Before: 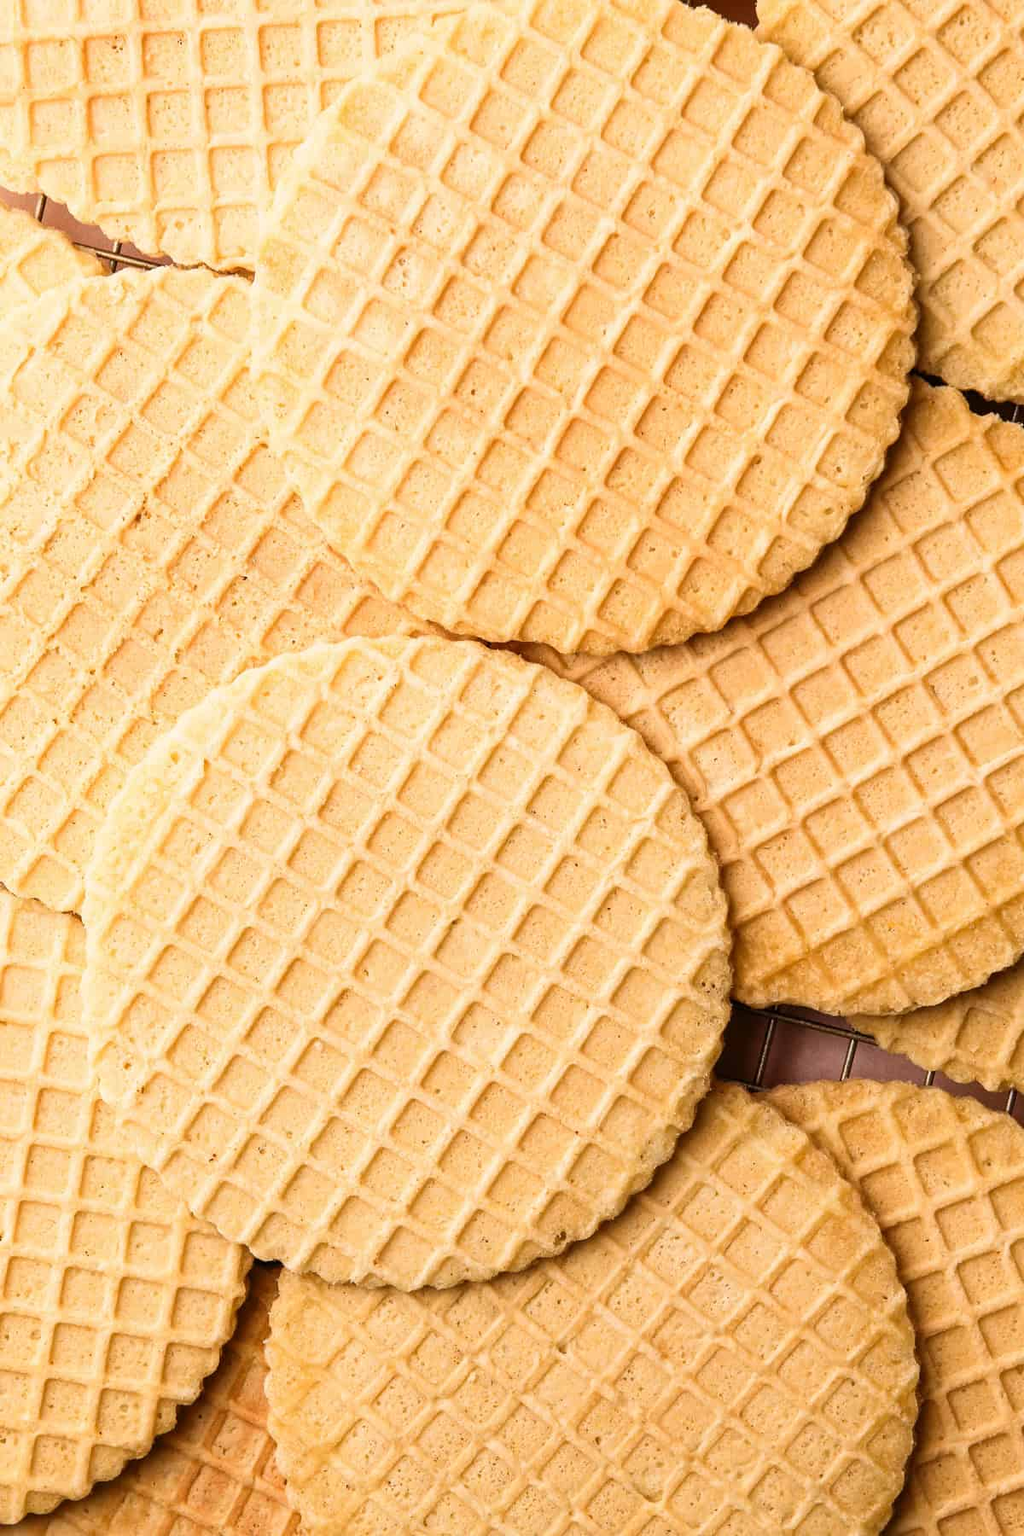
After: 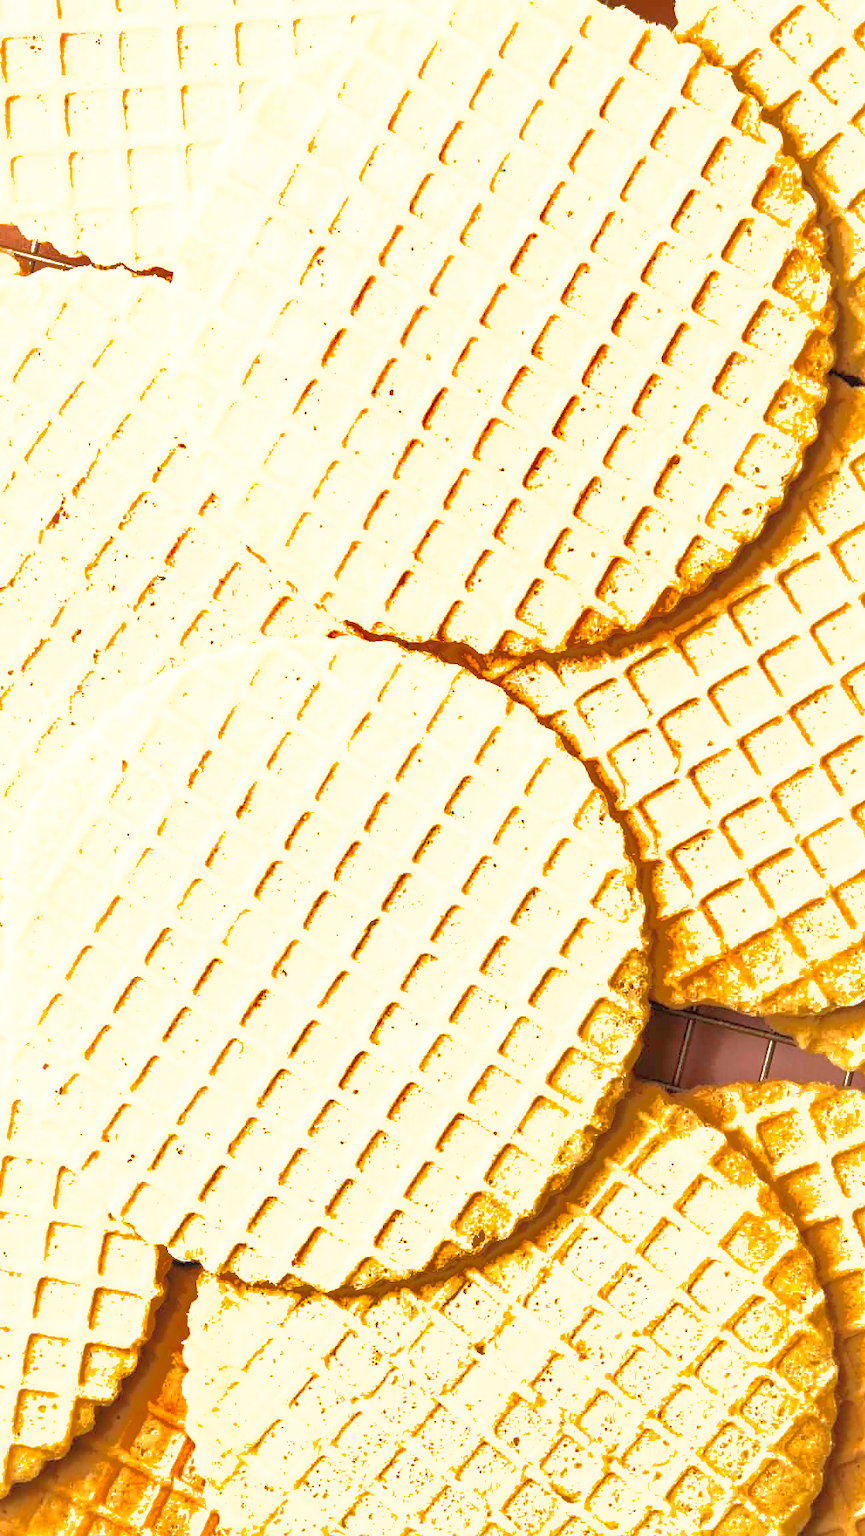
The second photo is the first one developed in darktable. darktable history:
shadows and highlights: shadows 60.02, highlights -59.93
crop: left 8.055%, right 7.431%
exposure: black level correction 0, exposure 1 EV, compensate highlight preservation false
